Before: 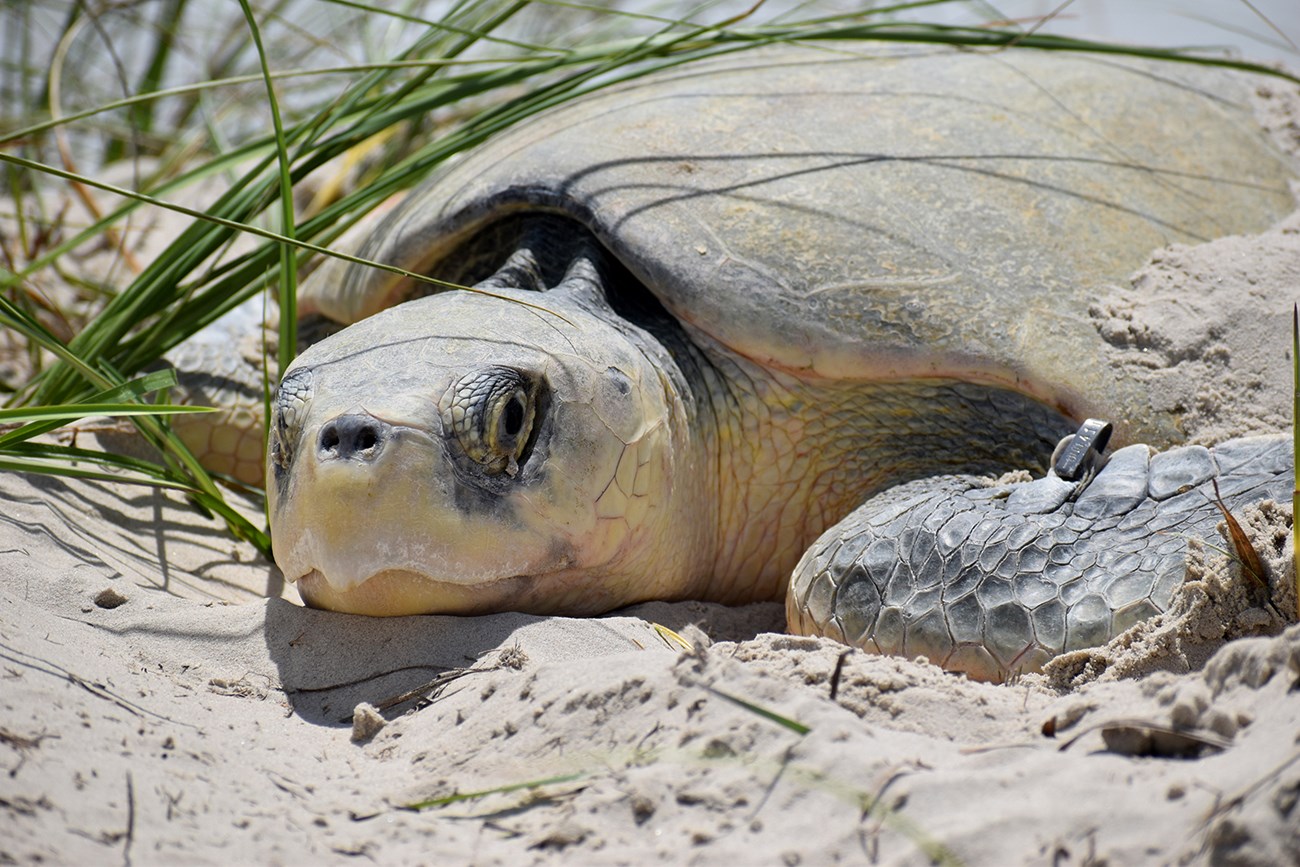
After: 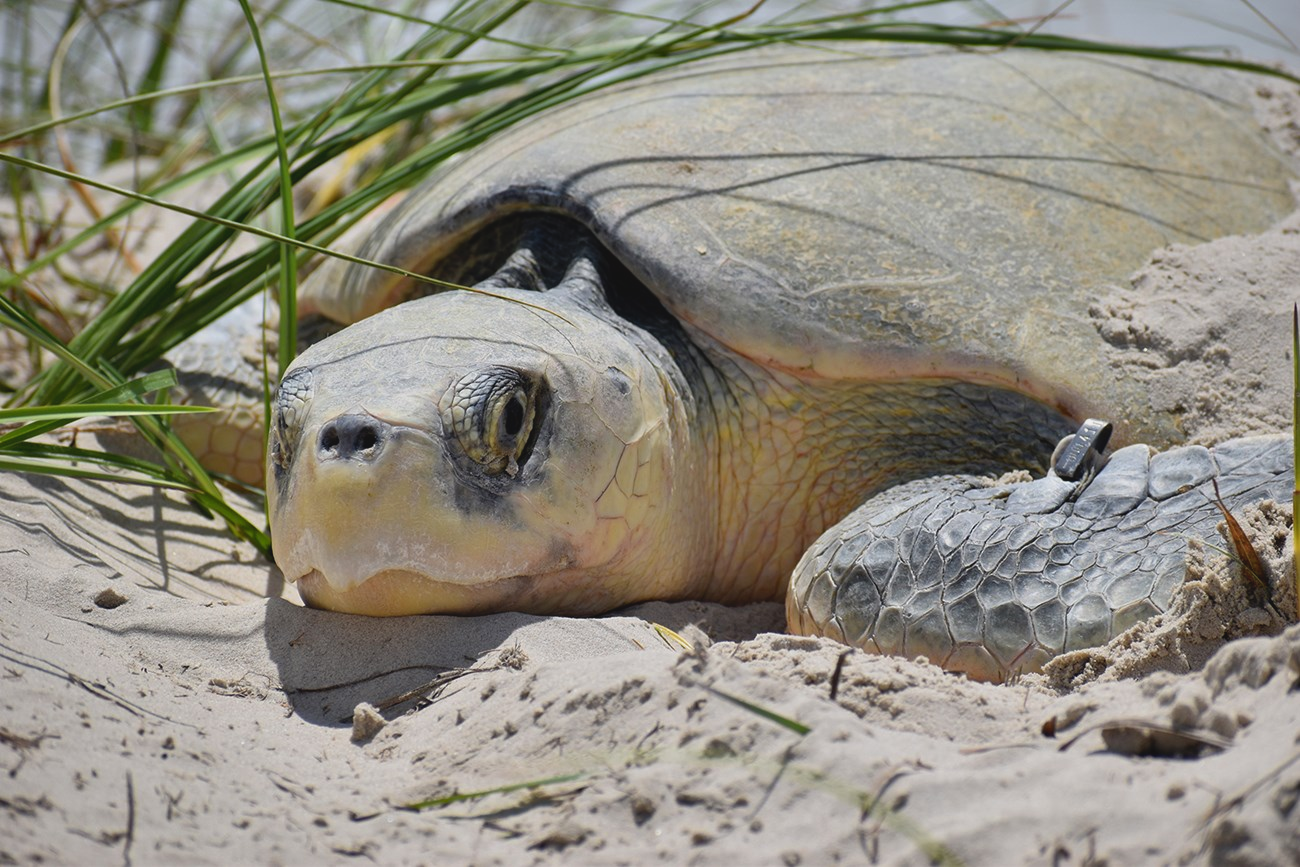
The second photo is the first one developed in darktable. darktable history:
shadows and highlights: soften with gaussian
contrast brightness saturation: contrast -0.11
